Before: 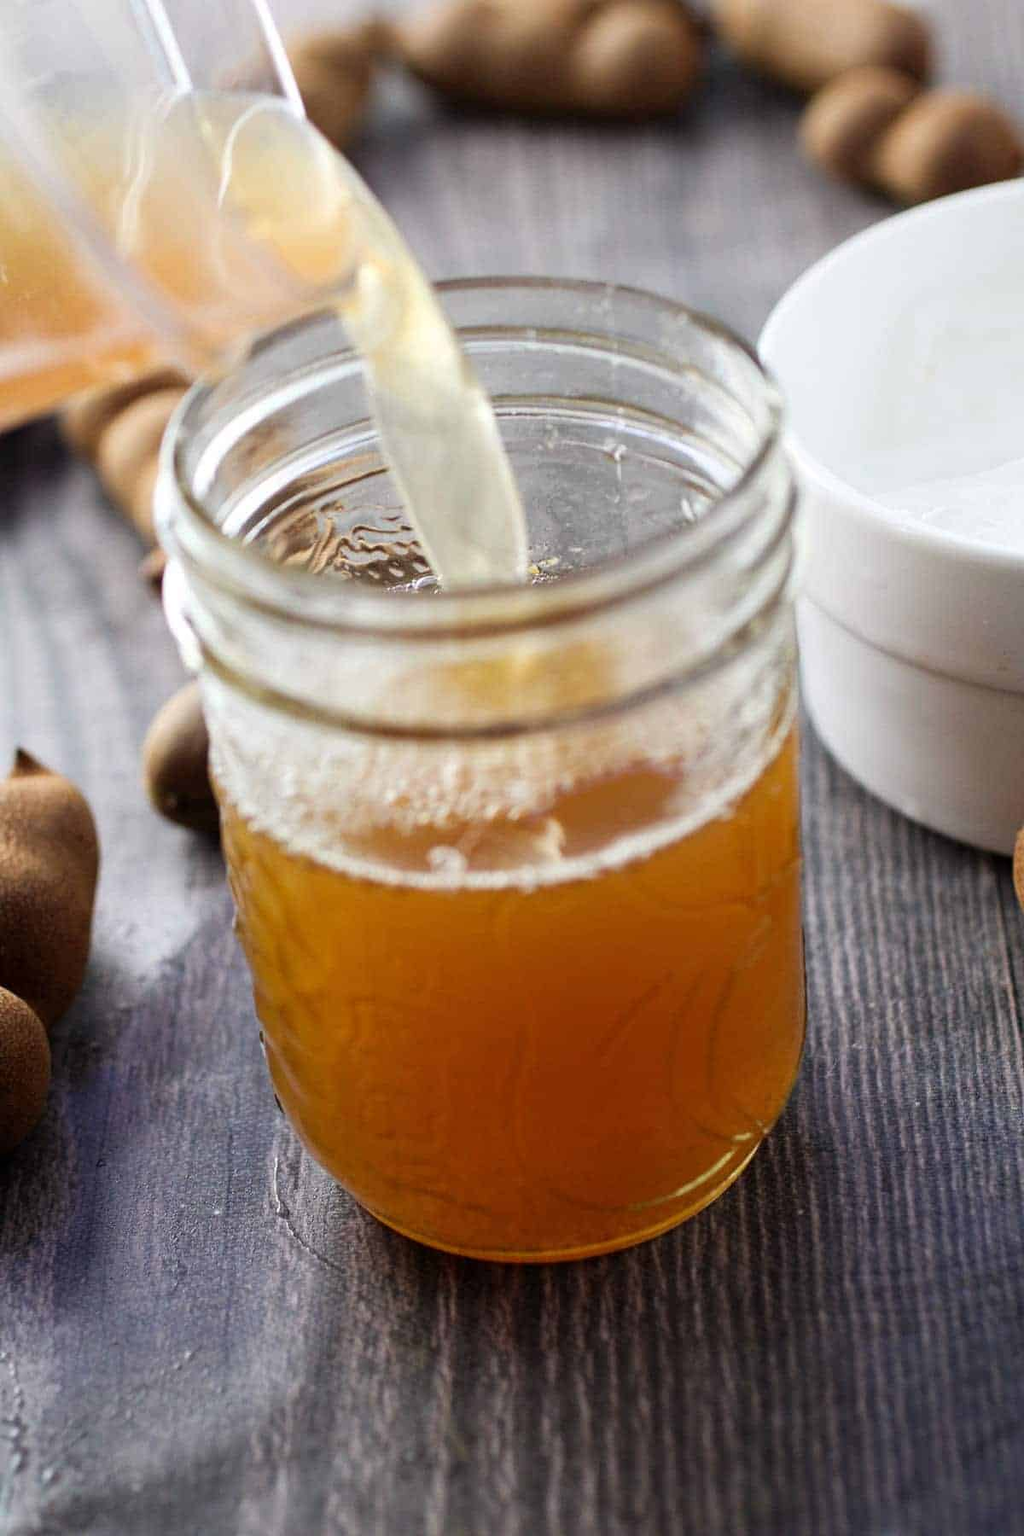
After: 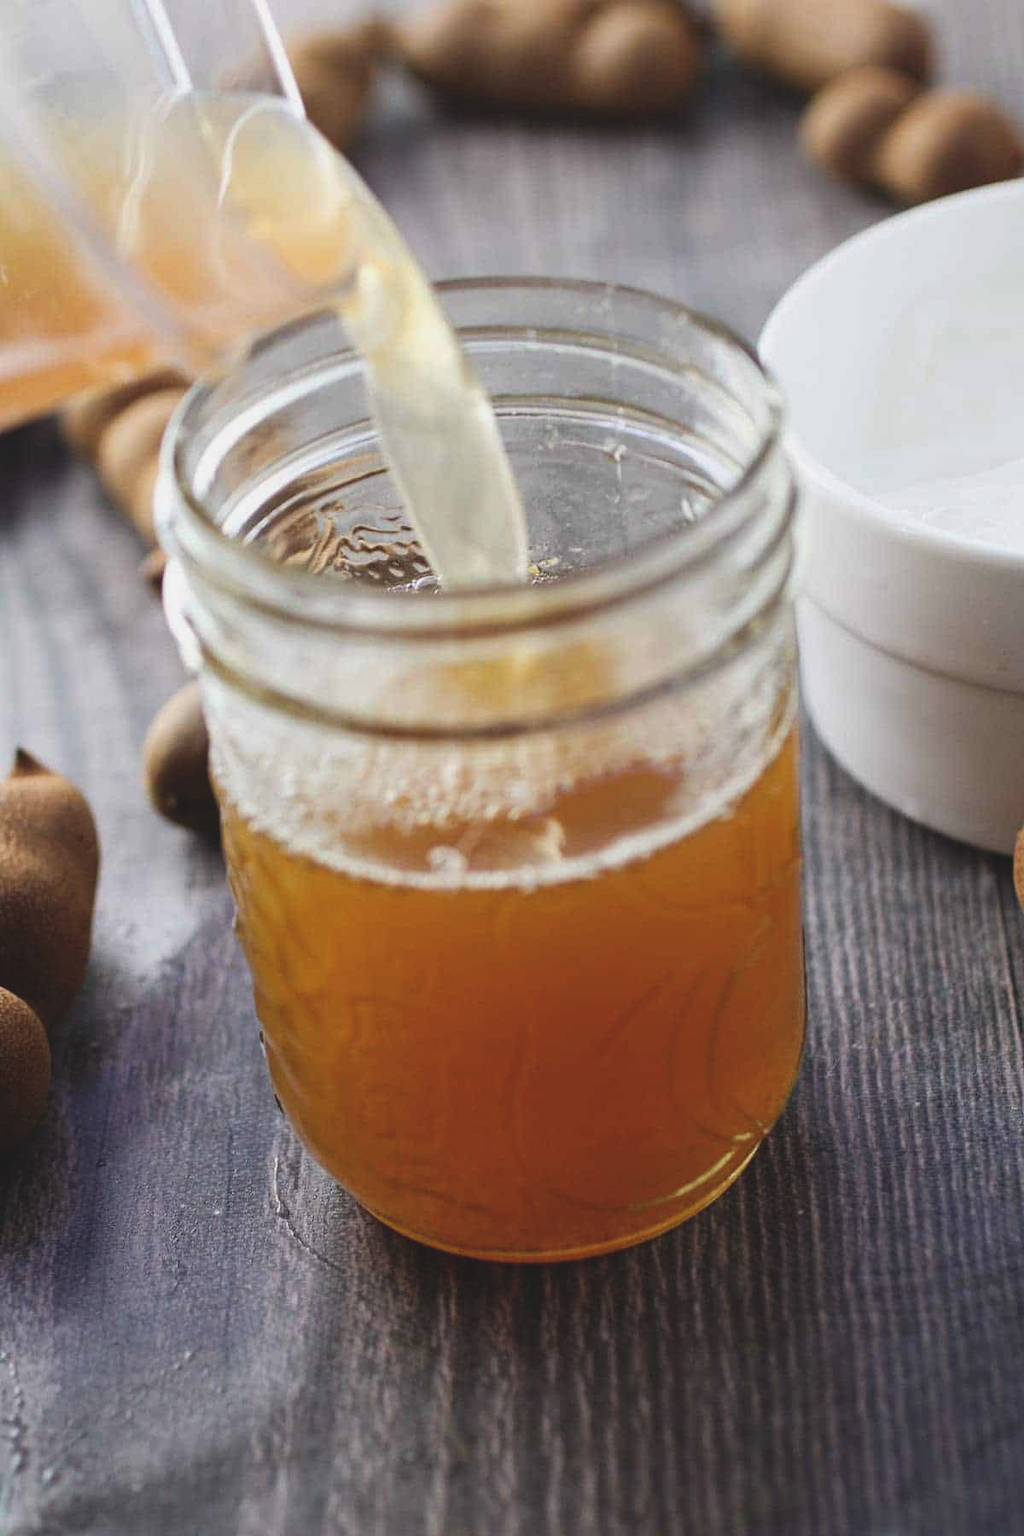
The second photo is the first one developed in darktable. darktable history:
exposure: black level correction -0.013, exposure -0.192 EV, compensate highlight preservation false
